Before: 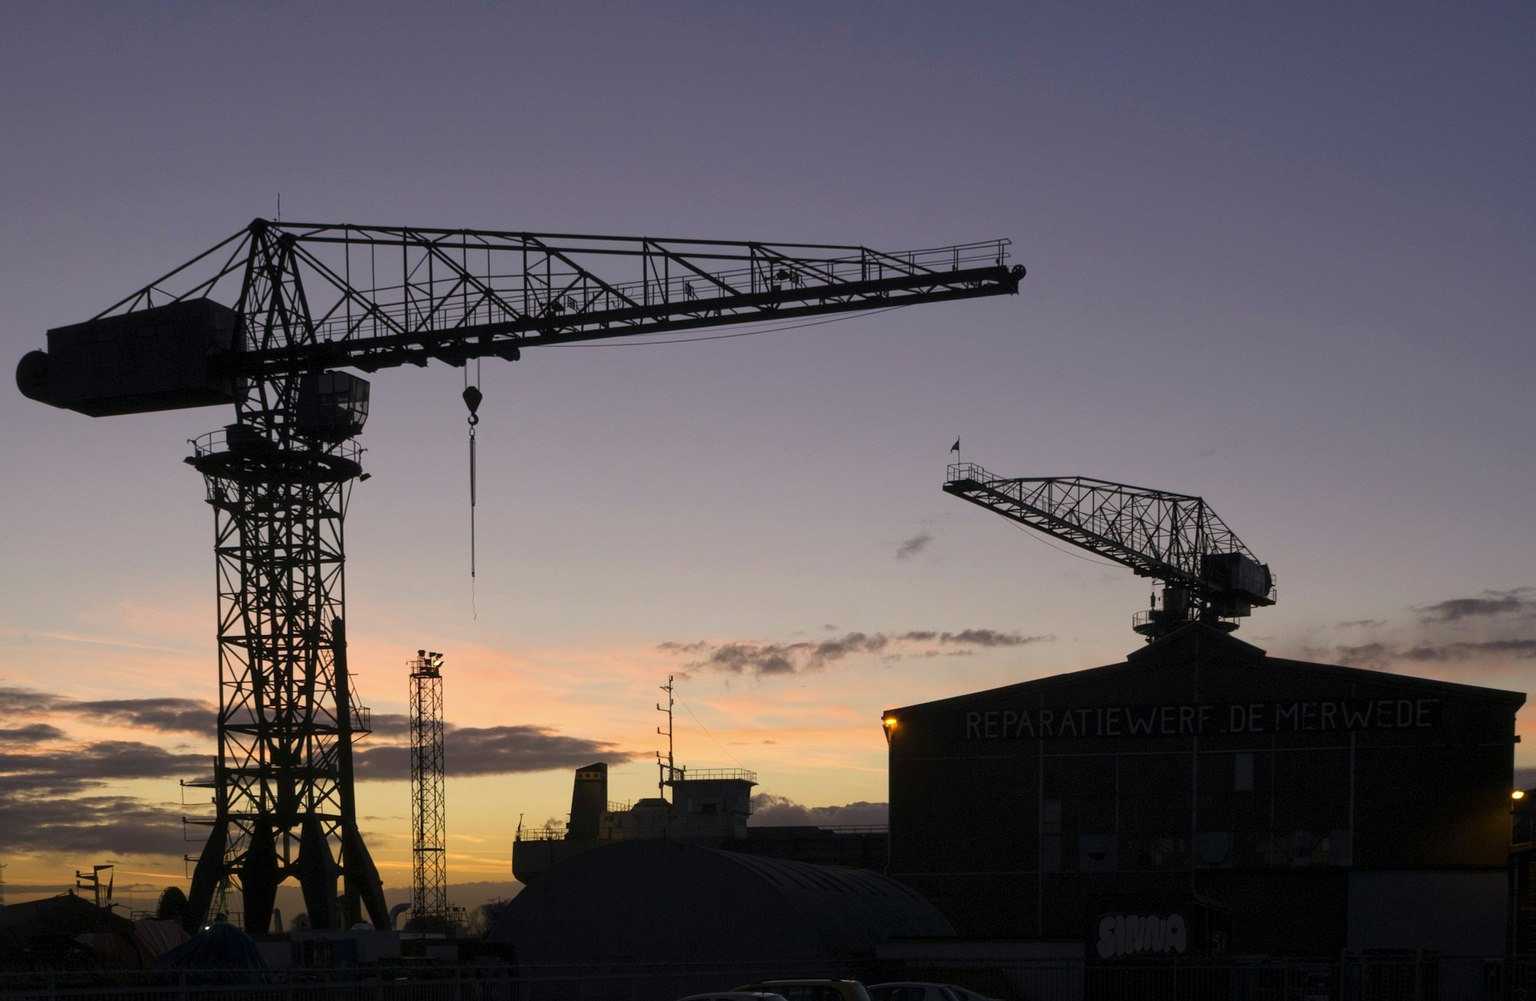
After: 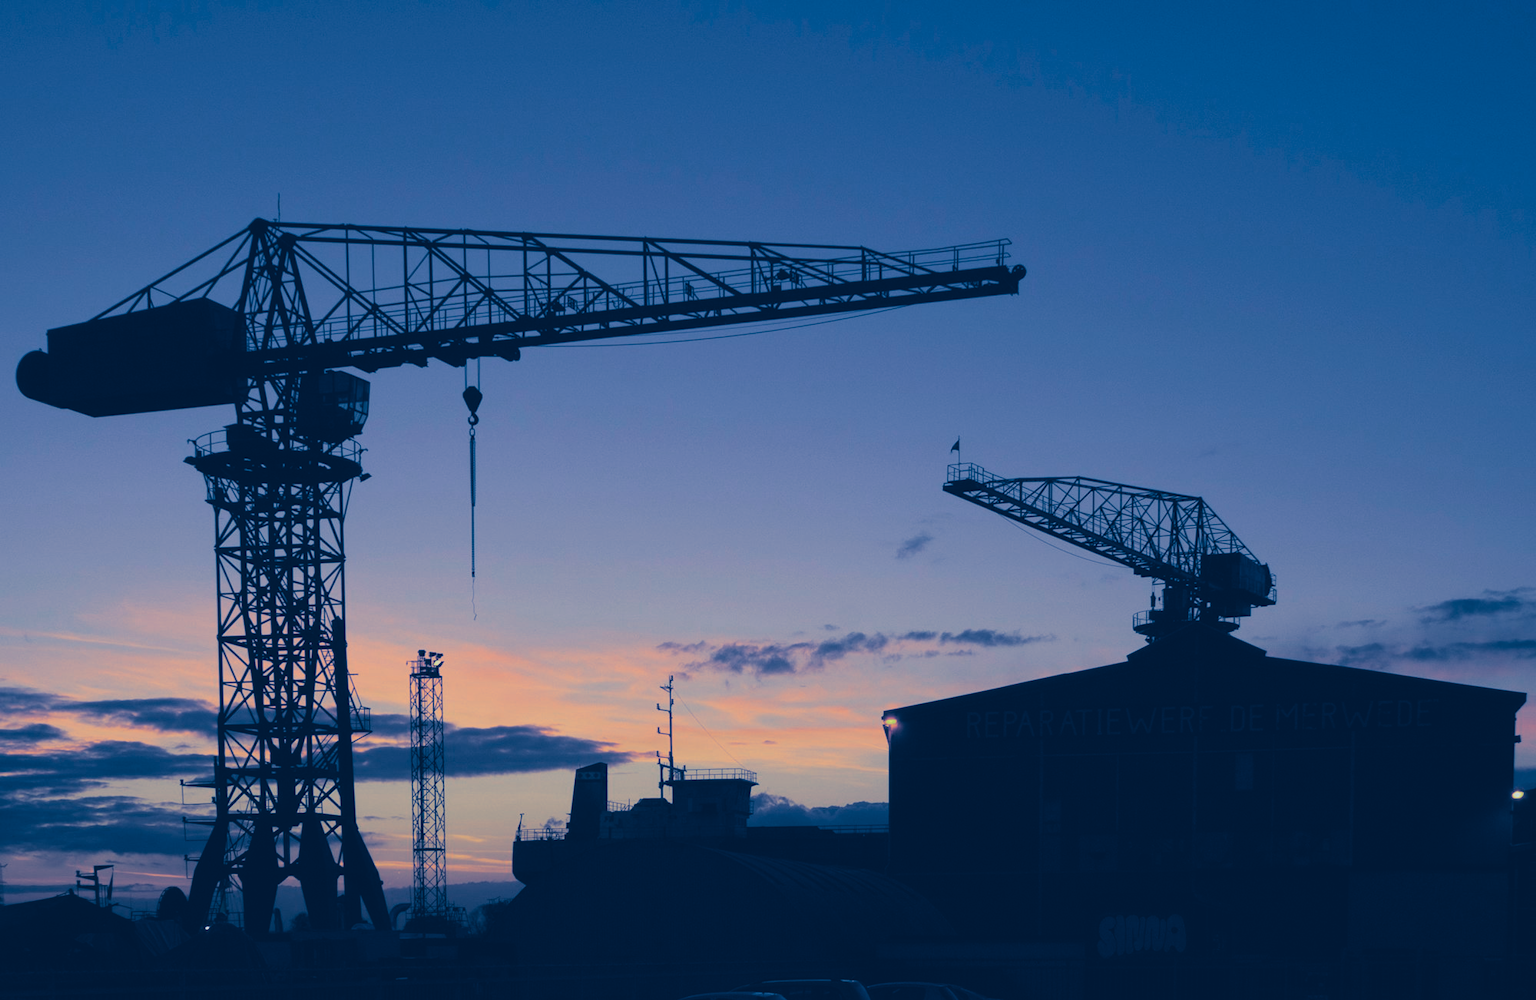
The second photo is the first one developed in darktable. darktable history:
split-toning: shadows › hue 226.8°, shadows › saturation 1, highlights › saturation 0, balance -61.41
white balance: red 0.98, blue 1.034
exposure: compensate highlight preservation false
tone equalizer: on, module defaults
contrast brightness saturation: contrast -0.28
